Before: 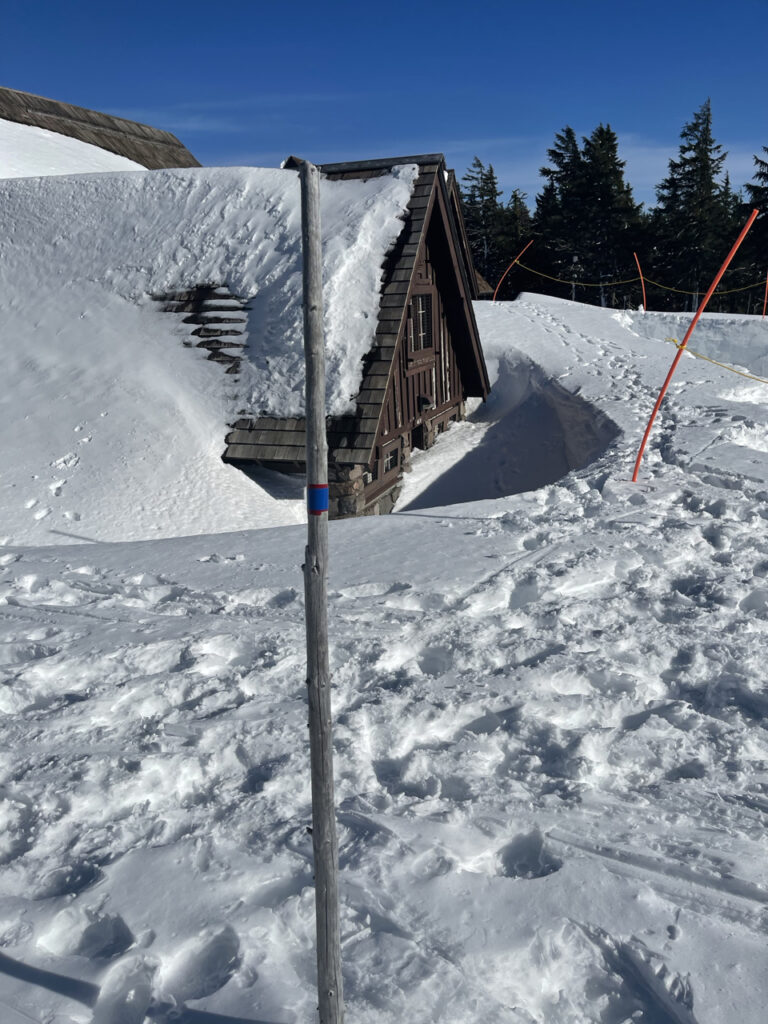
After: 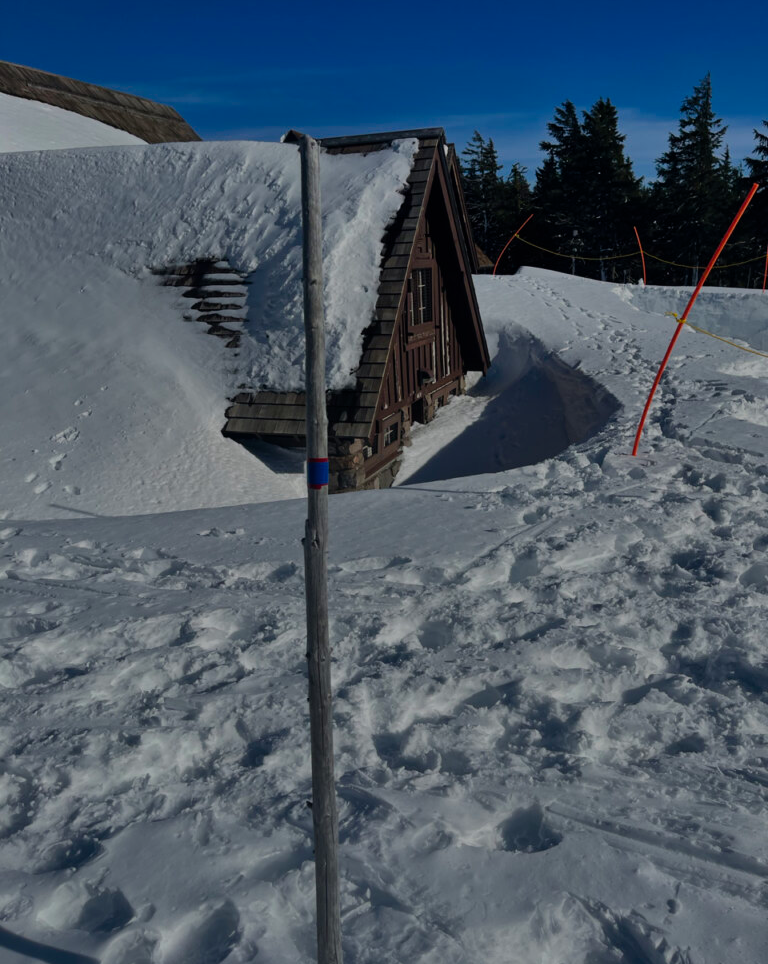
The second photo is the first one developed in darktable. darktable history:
shadows and highlights: shadows 37.79, highlights -26.84, soften with gaussian
exposure: exposure -1.41 EV, compensate highlight preservation false
crop and rotate: top 2.63%, bottom 3.226%
color balance rgb: perceptual saturation grading › global saturation 31.037%, global vibrance 20%
